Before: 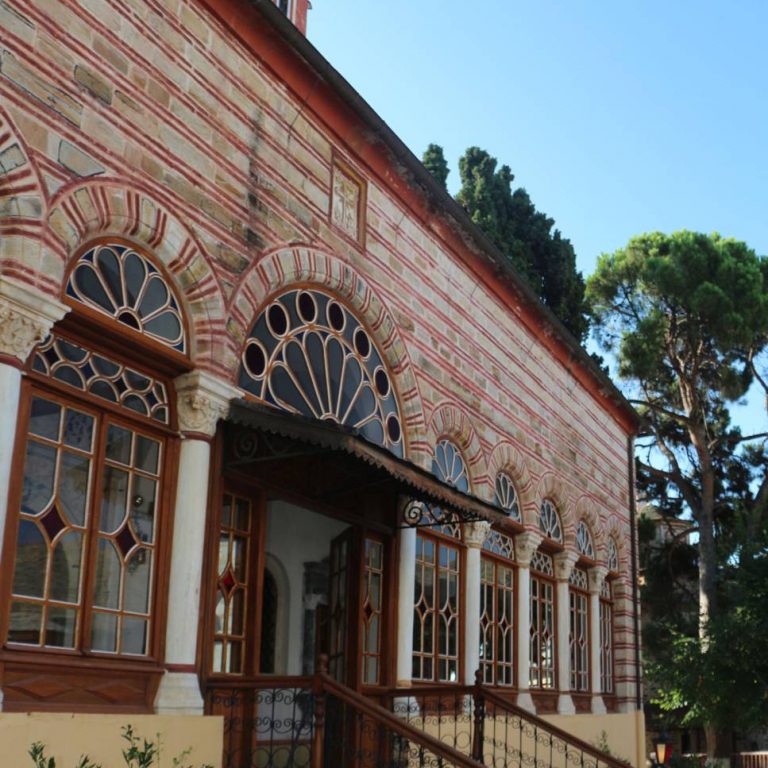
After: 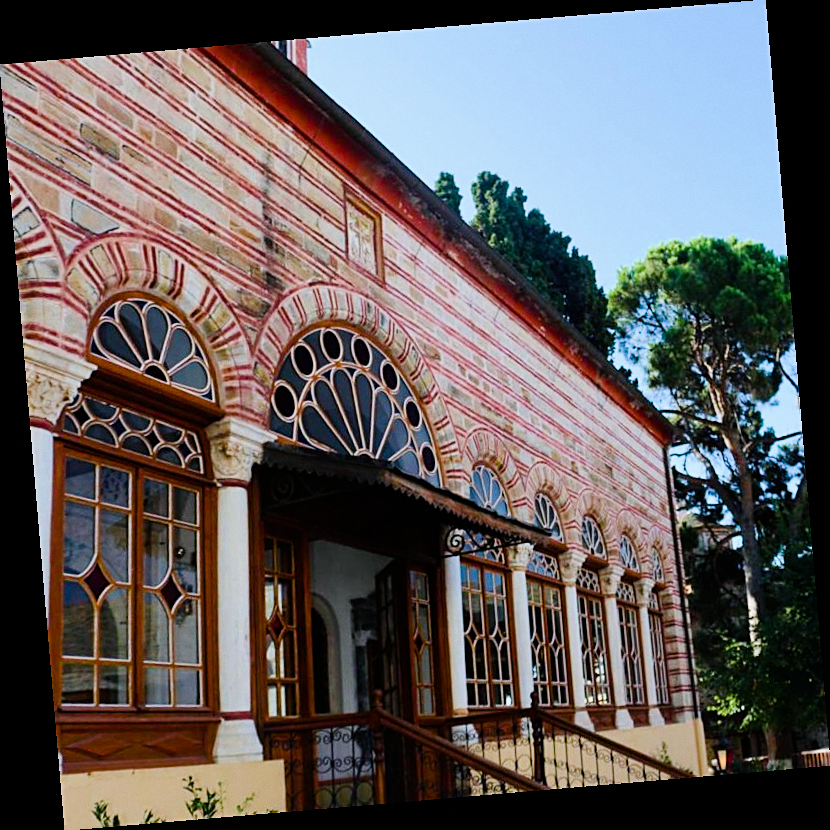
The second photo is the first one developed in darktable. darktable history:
sharpen: on, module defaults
grain: coarseness 0.09 ISO, strength 10%
color calibration: illuminant as shot in camera, x 0.358, y 0.373, temperature 4628.91 K
filmic rgb: black relative exposure -7.65 EV, white relative exposure 4.56 EV, hardness 3.61
rotate and perspective: rotation -4.86°, automatic cropping off
tone equalizer: -8 EV -0.417 EV, -7 EV -0.389 EV, -6 EV -0.333 EV, -5 EV -0.222 EV, -3 EV 0.222 EV, -2 EV 0.333 EV, -1 EV 0.389 EV, +0 EV 0.417 EV, edges refinement/feathering 500, mask exposure compensation -1.57 EV, preserve details no
color balance rgb: linear chroma grading › shadows -2.2%, linear chroma grading › highlights -15%, linear chroma grading › global chroma -10%, linear chroma grading › mid-tones -10%, perceptual saturation grading › global saturation 45%, perceptual saturation grading › highlights -50%, perceptual saturation grading › shadows 30%, perceptual brilliance grading › global brilliance 18%, global vibrance 45%
